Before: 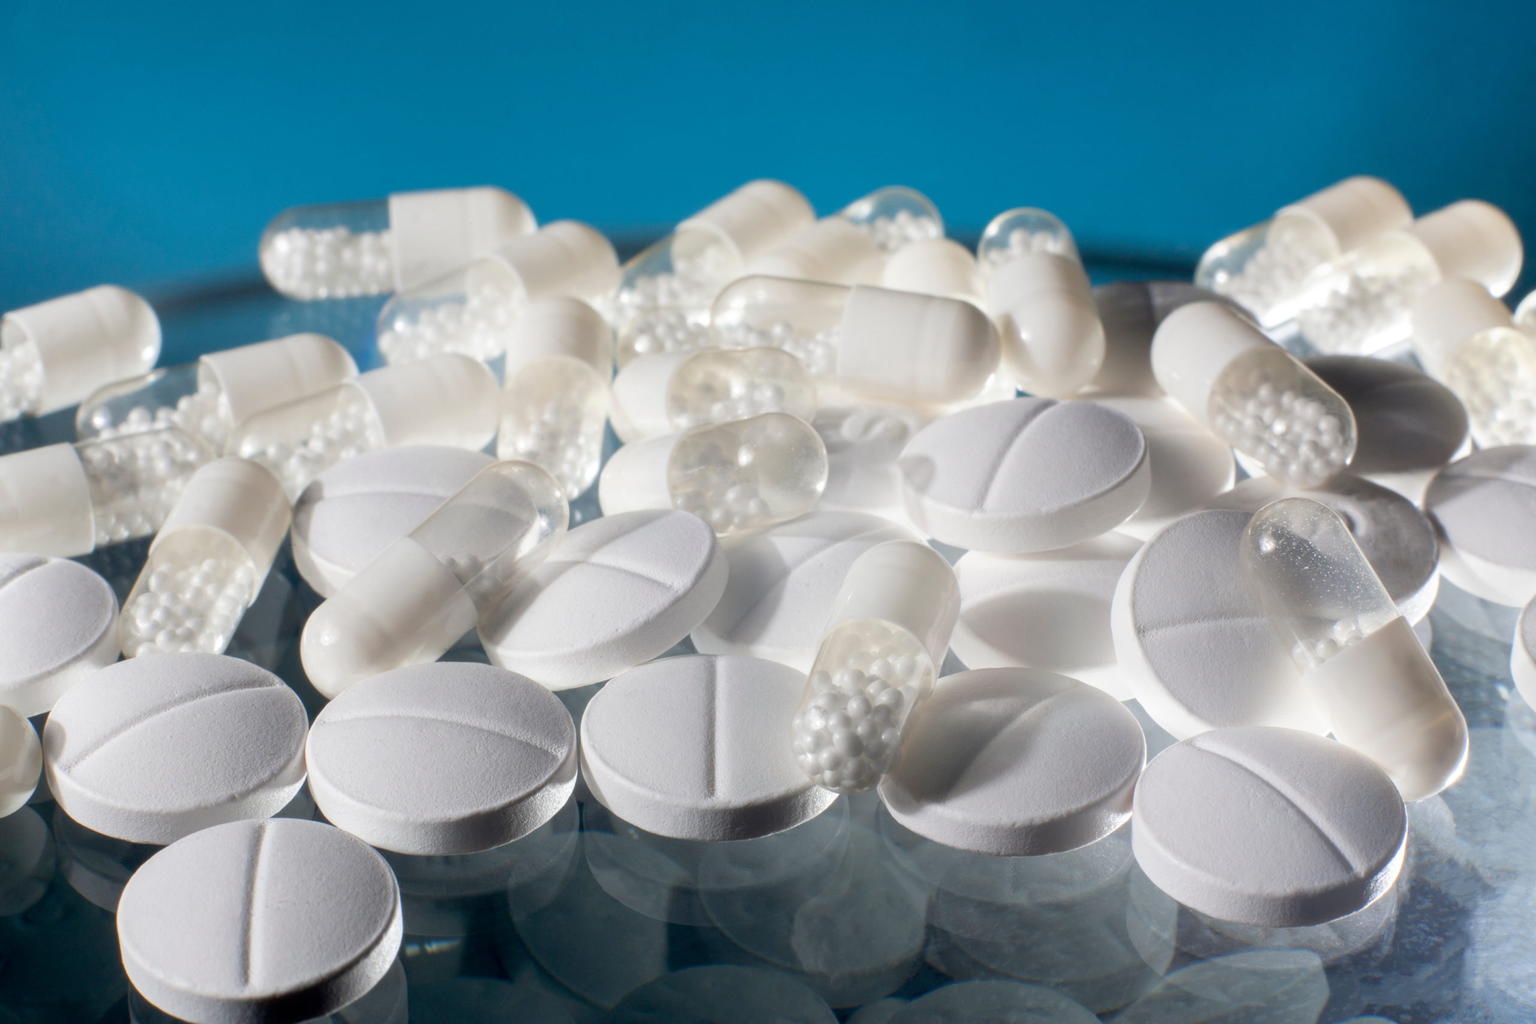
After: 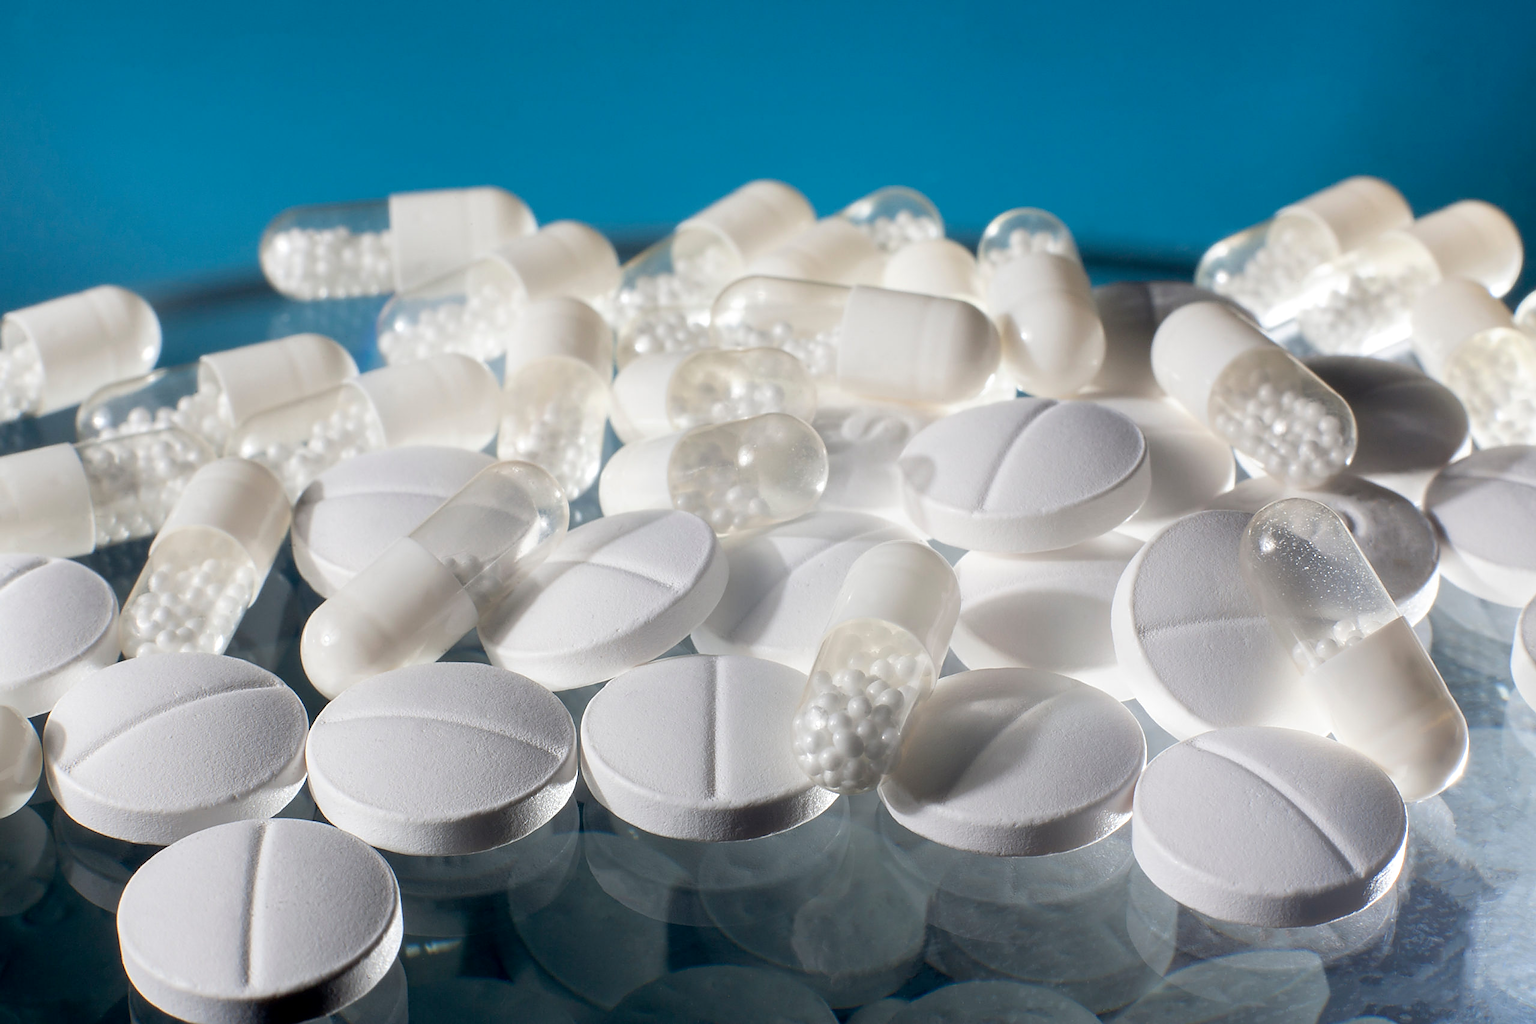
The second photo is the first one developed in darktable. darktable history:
exposure: black level correction 0.001, exposure 0.014 EV, compensate highlight preservation false
tone equalizer: on, module defaults
sharpen: radius 1.4, amount 1.25, threshold 0.7
